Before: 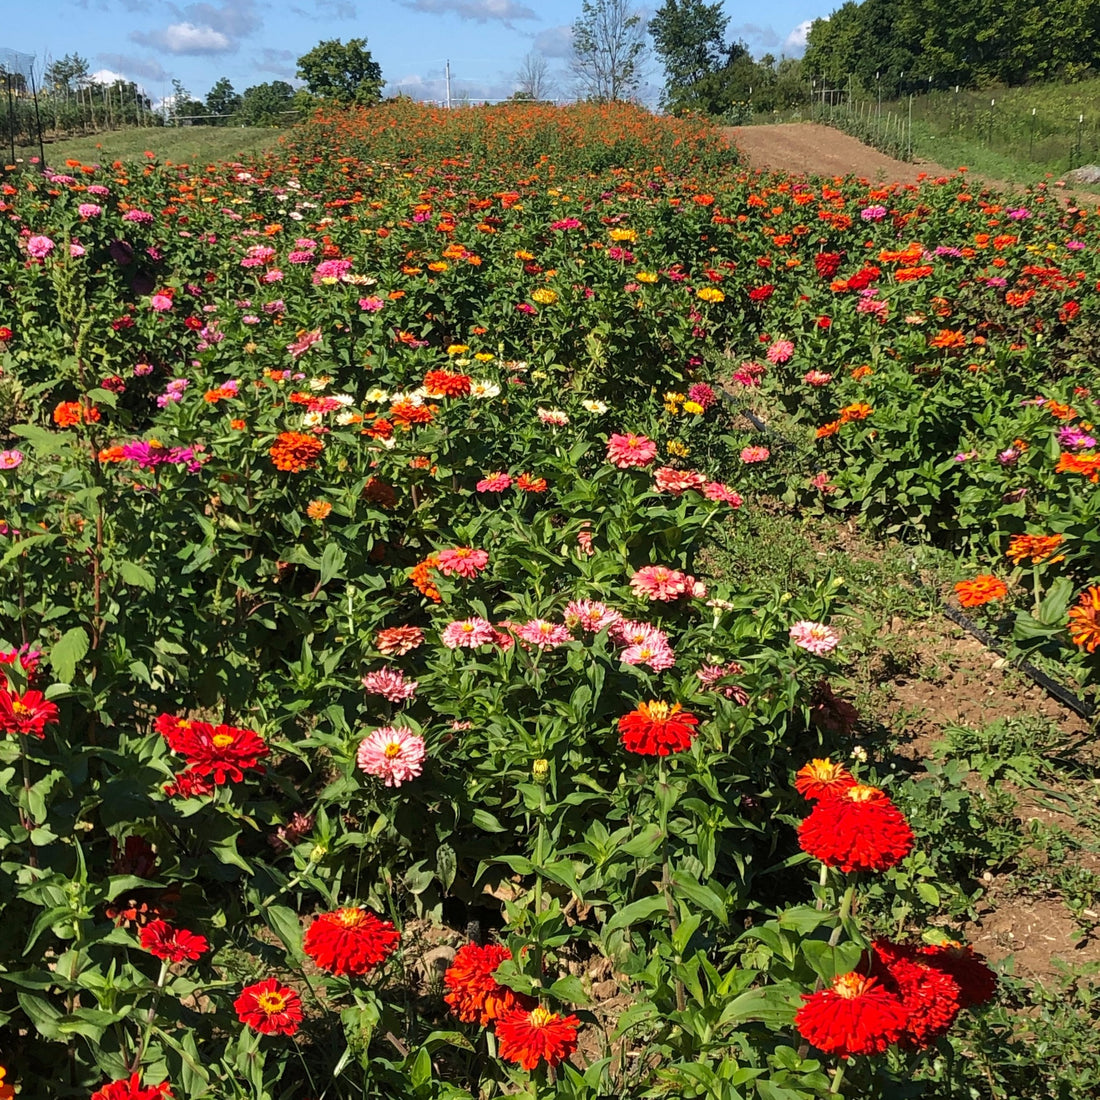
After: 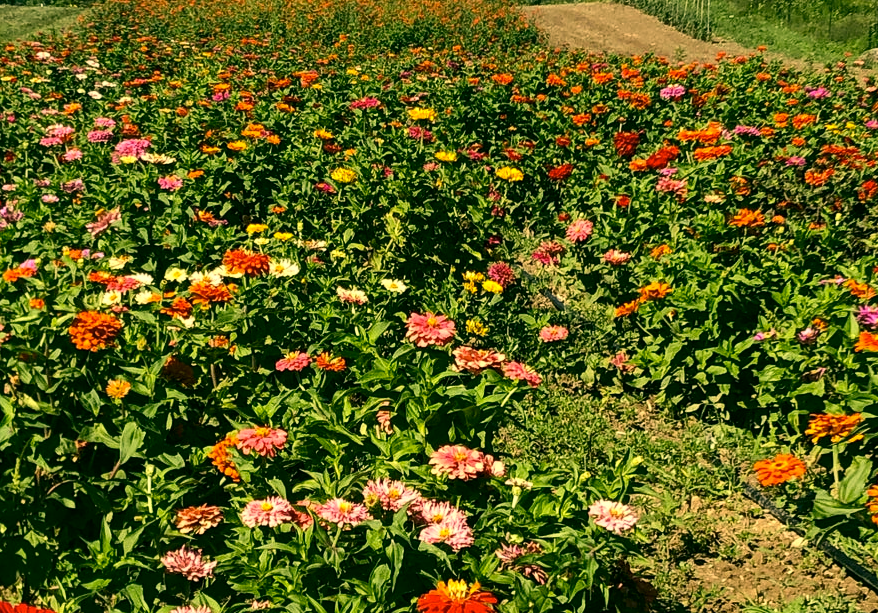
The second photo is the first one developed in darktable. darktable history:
crop: left 18.304%, top 11.079%, right 1.864%, bottom 33.188%
contrast brightness saturation: contrast 0.224
color correction: highlights a* 5.01, highlights b* 24.45, shadows a* -15.83, shadows b* 3.83
local contrast: highlights 100%, shadows 100%, detail 131%, midtone range 0.2
